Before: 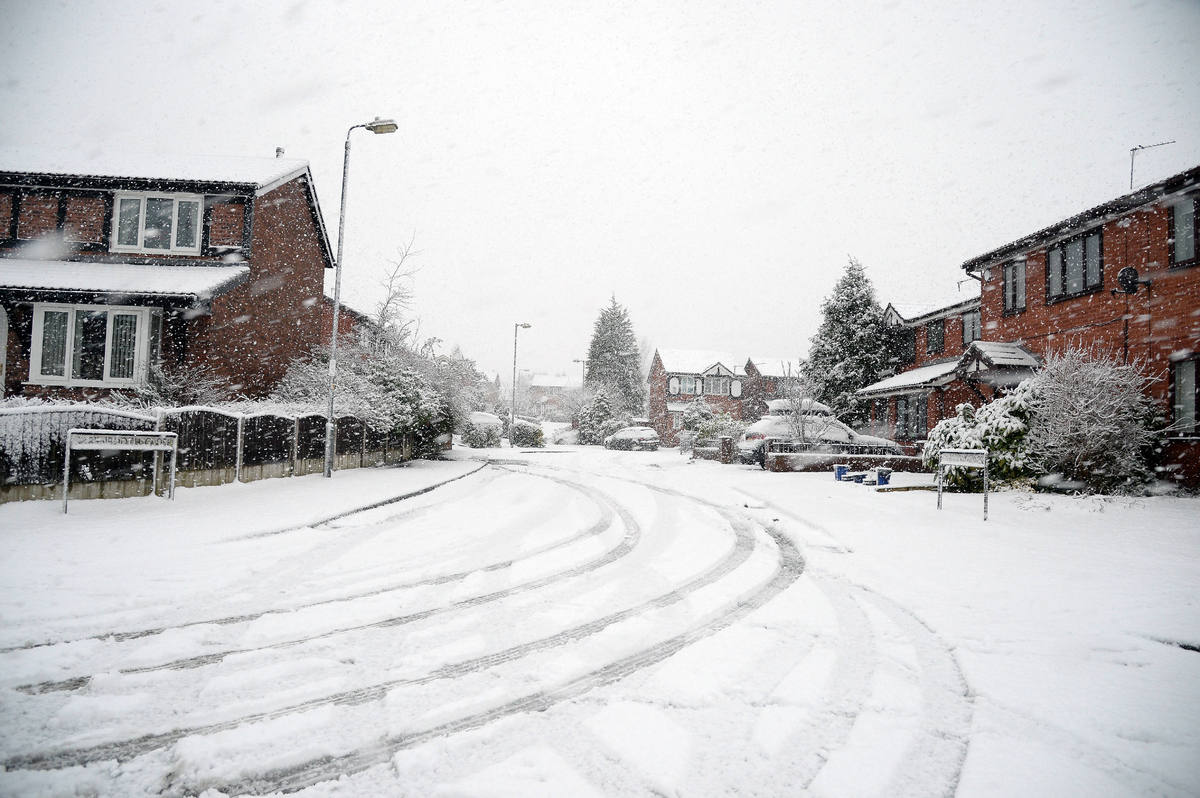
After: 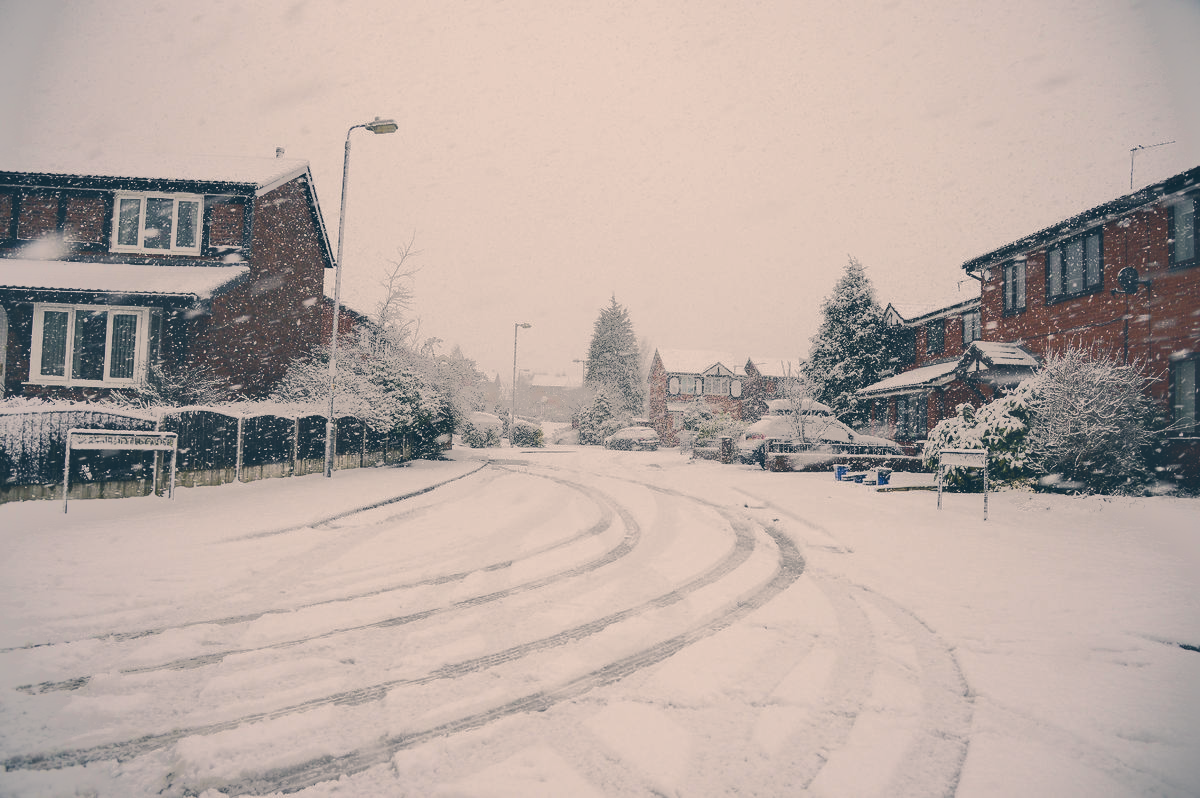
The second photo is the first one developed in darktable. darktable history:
exposure: black level correction -0.025, exposure -0.118 EV, compensate highlight preservation false
color correction: highlights a* 10.37, highlights b* 14.27, shadows a* -9.85, shadows b* -14.87
tone equalizer: -7 EV -0.629 EV, -6 EV 0.994 EV, -5 EV -0.451 EV, -4 EV 0.456 EV, -3 EV 0.439 EV, -2 EV 0.137 EV, -1 EV -0.15 EV, +0 EV -0.378 EV, smoothing diameter 24.92%, edges refinement/feathering 13.55, preserve details guided filter
